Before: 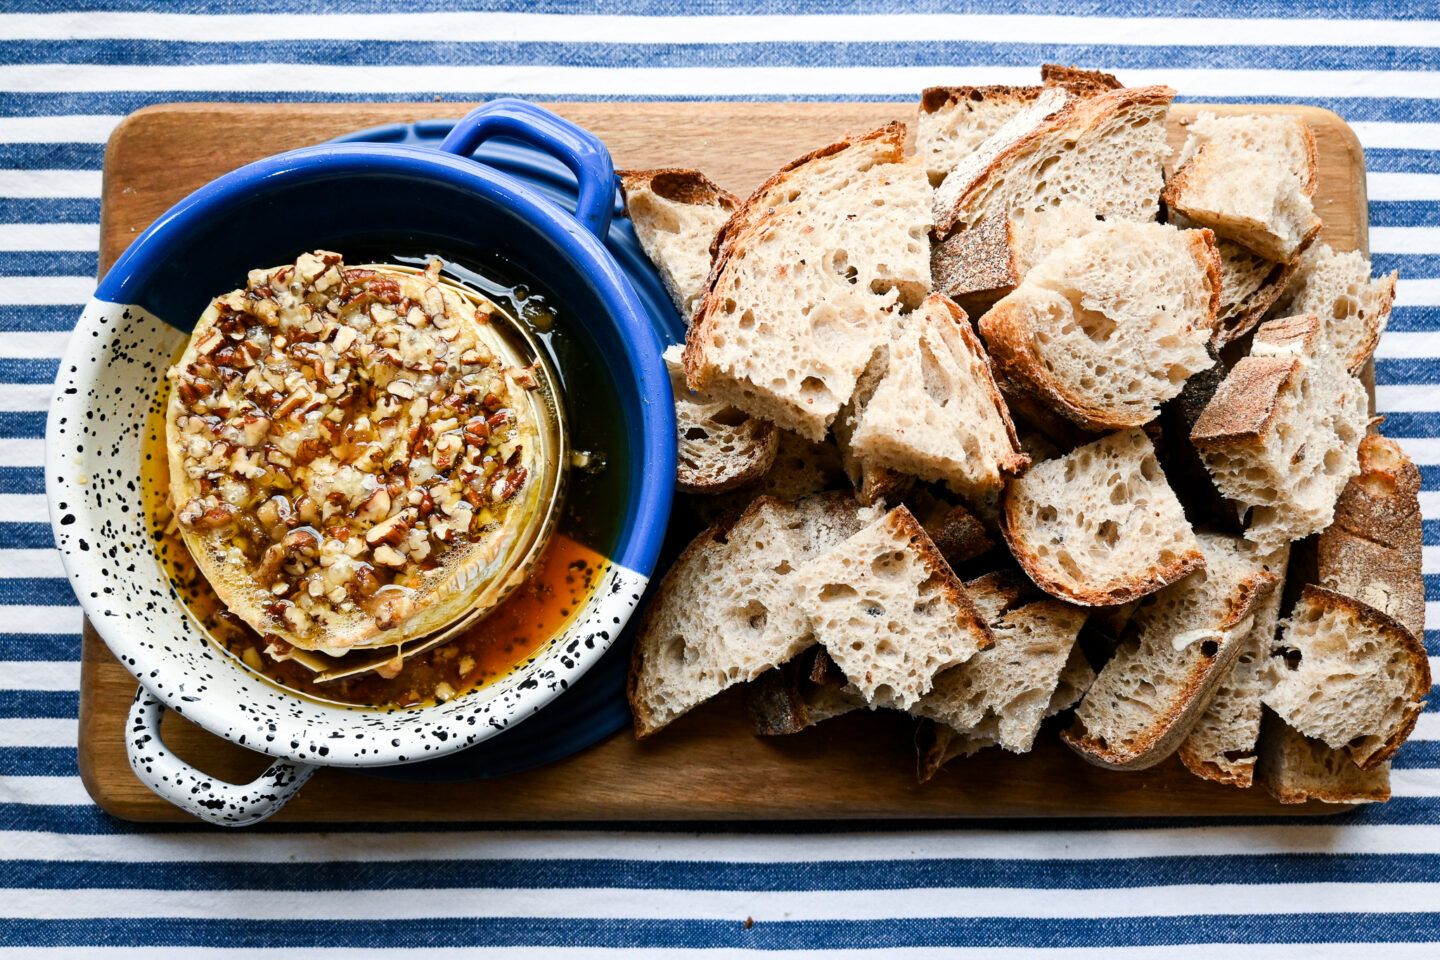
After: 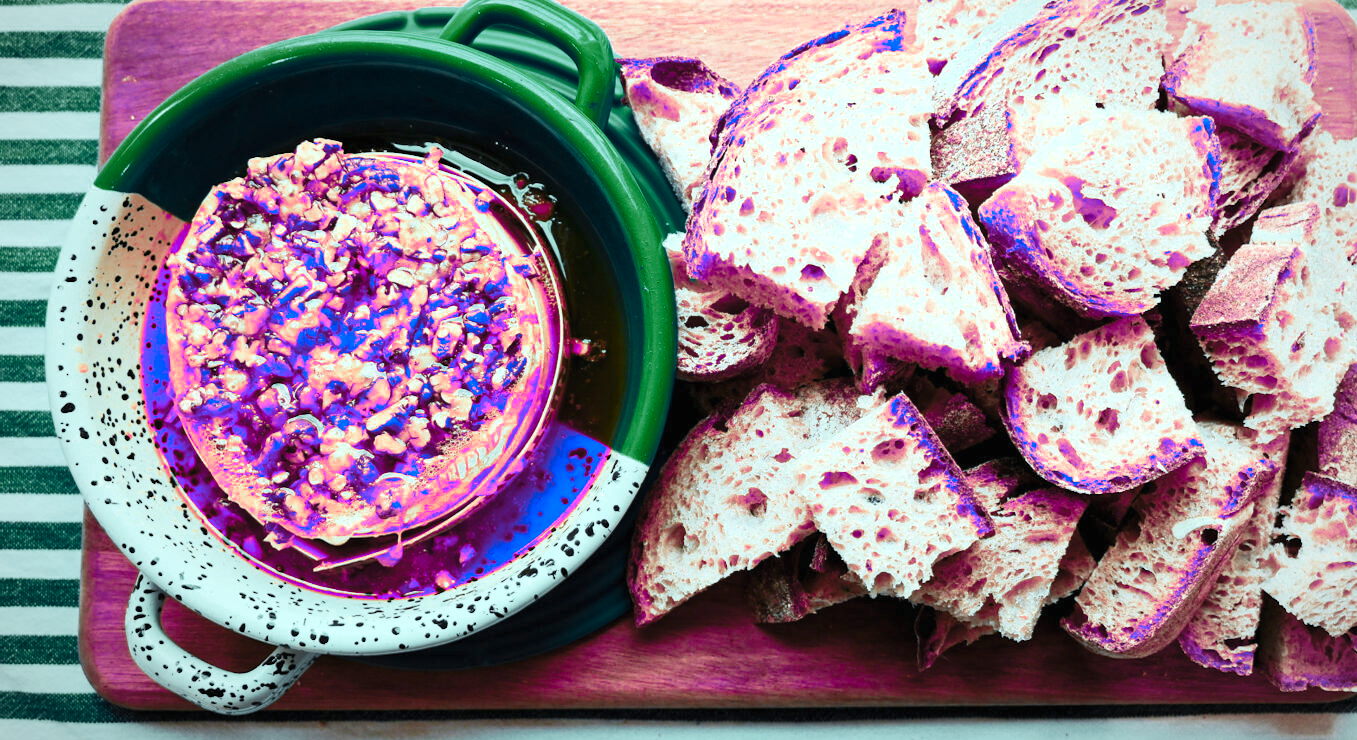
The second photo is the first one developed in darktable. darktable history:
crop and rotate: angle 0.03°, top 11.643%, right 5.651%, bottom 11.189%
exposure: black level correction 0, exposure 0.5 EV, compensate highlight preservation false
vignetting: fall-off radius 100%, width/height ratio 1.337
contrast brightness saturation: contrast 0.2, brightness 0.16, saturation 0.22
color correction: highlights a* -12.64, highlights b* -18.1, saturation 0.7
color balance: output saturation 120%
color zones: curves: ch0 [(0.826, 0.353)]; ch1 [(0.242, 0.647) (0.889, 0.342)]; ch2 [(0.246, 0.089) (0.969, 0.068)]
